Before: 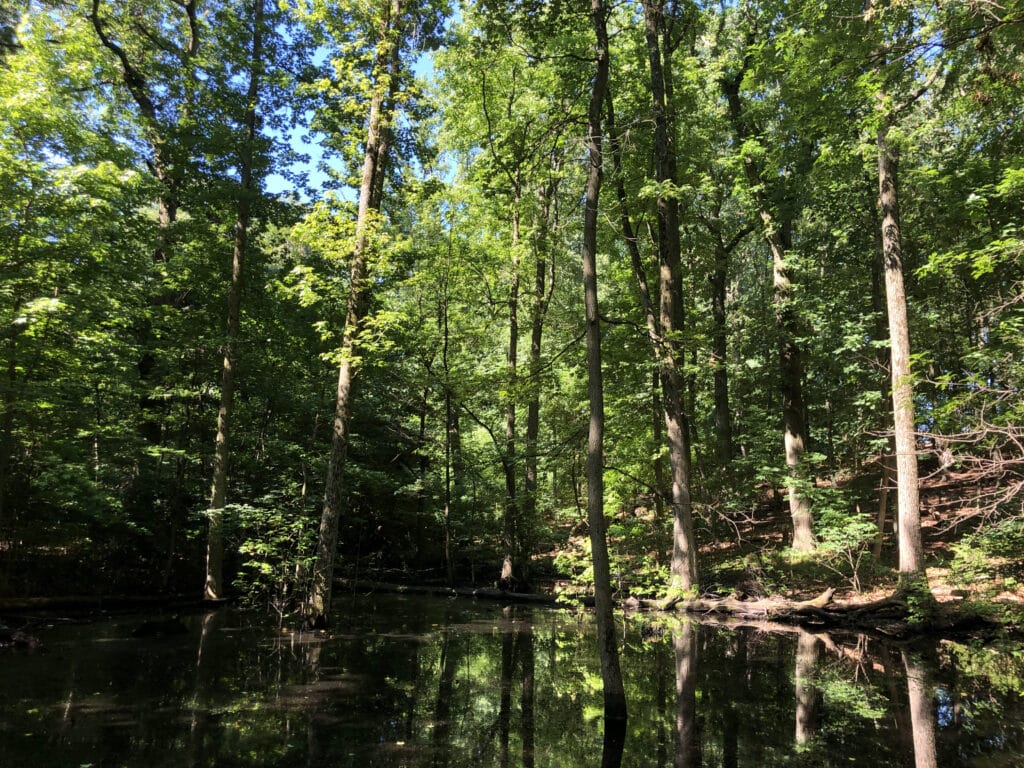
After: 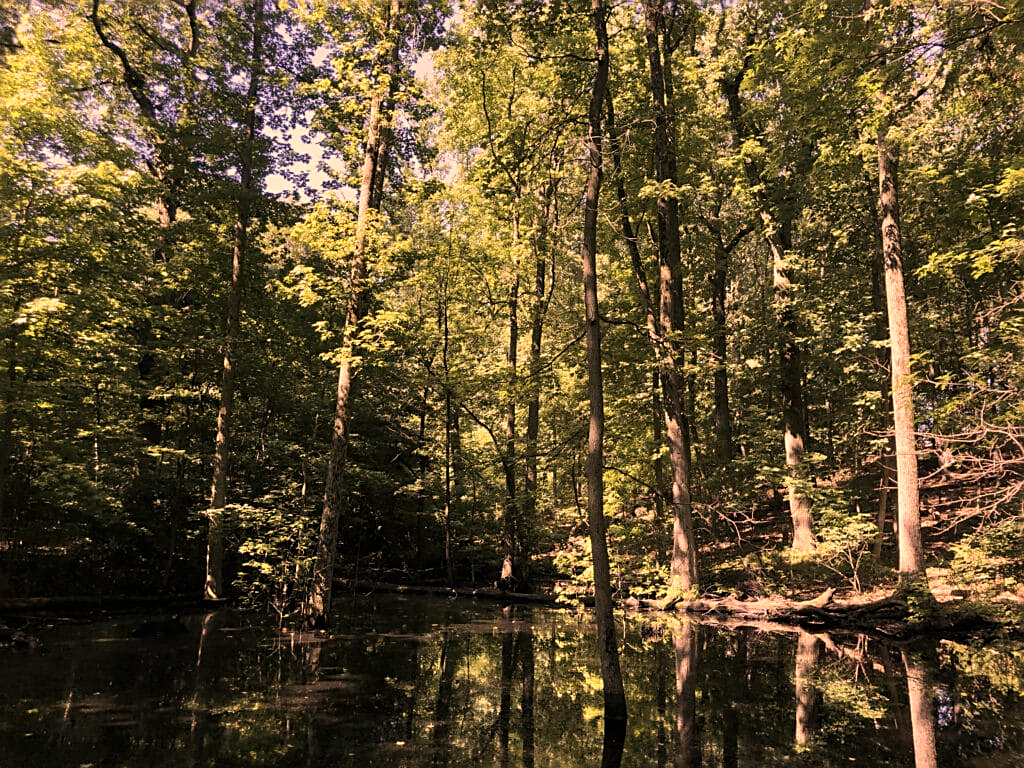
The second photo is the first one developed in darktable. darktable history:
sharpen: on, module defaults
color correction: highlights a* 40, highlights b* 40, saturation 0.69
